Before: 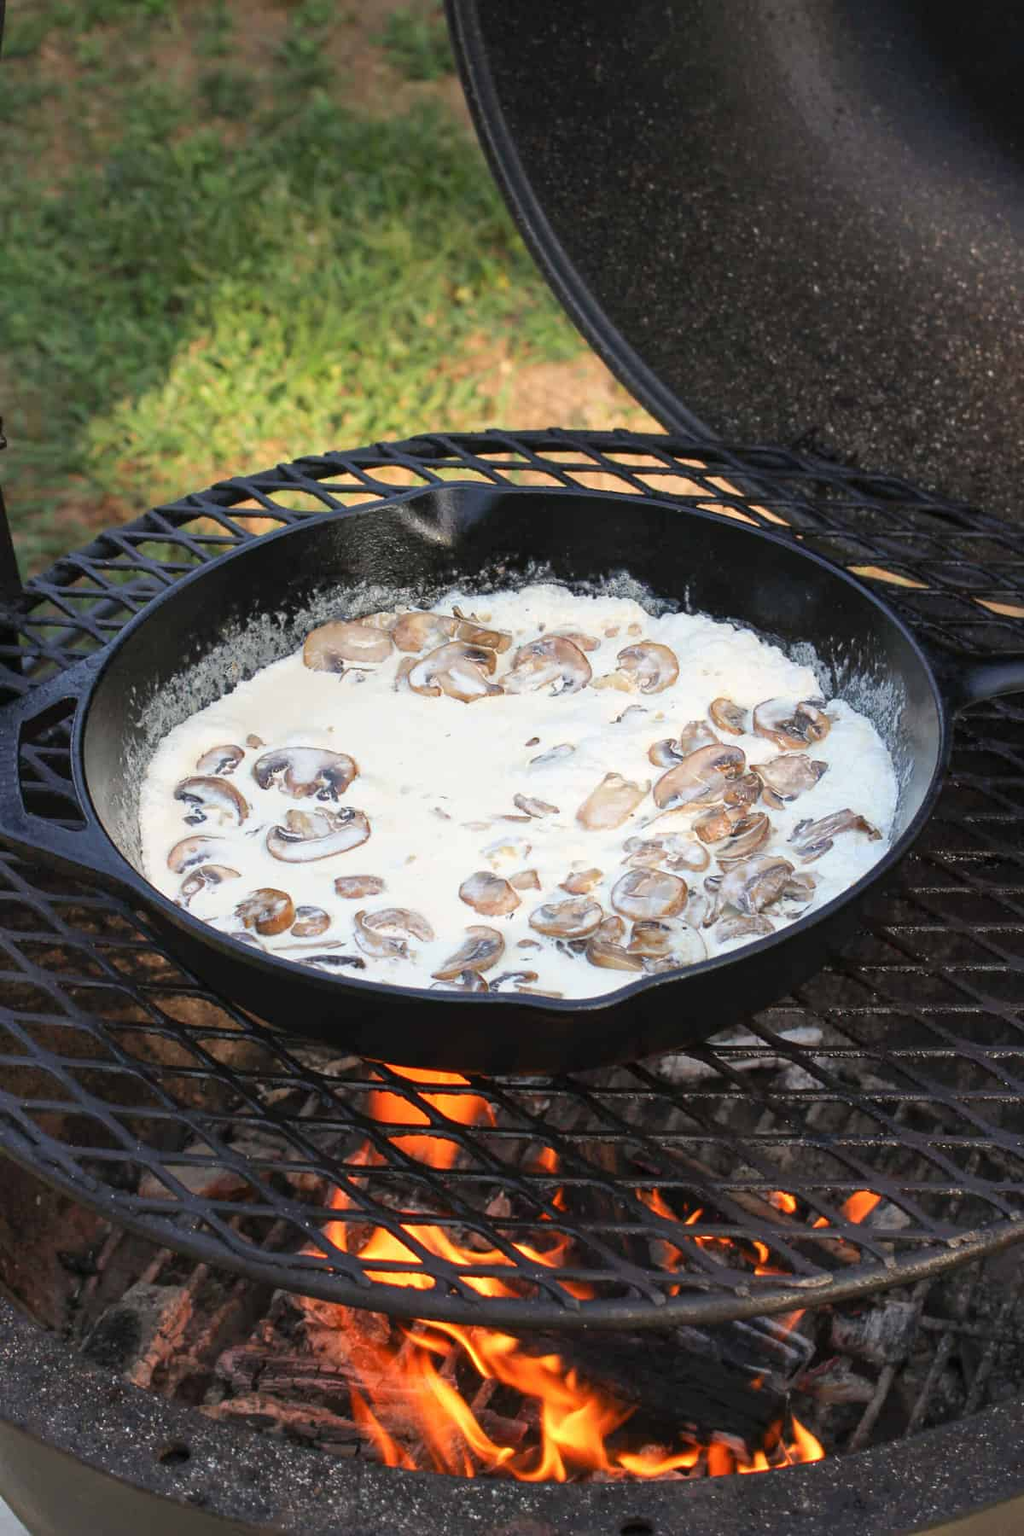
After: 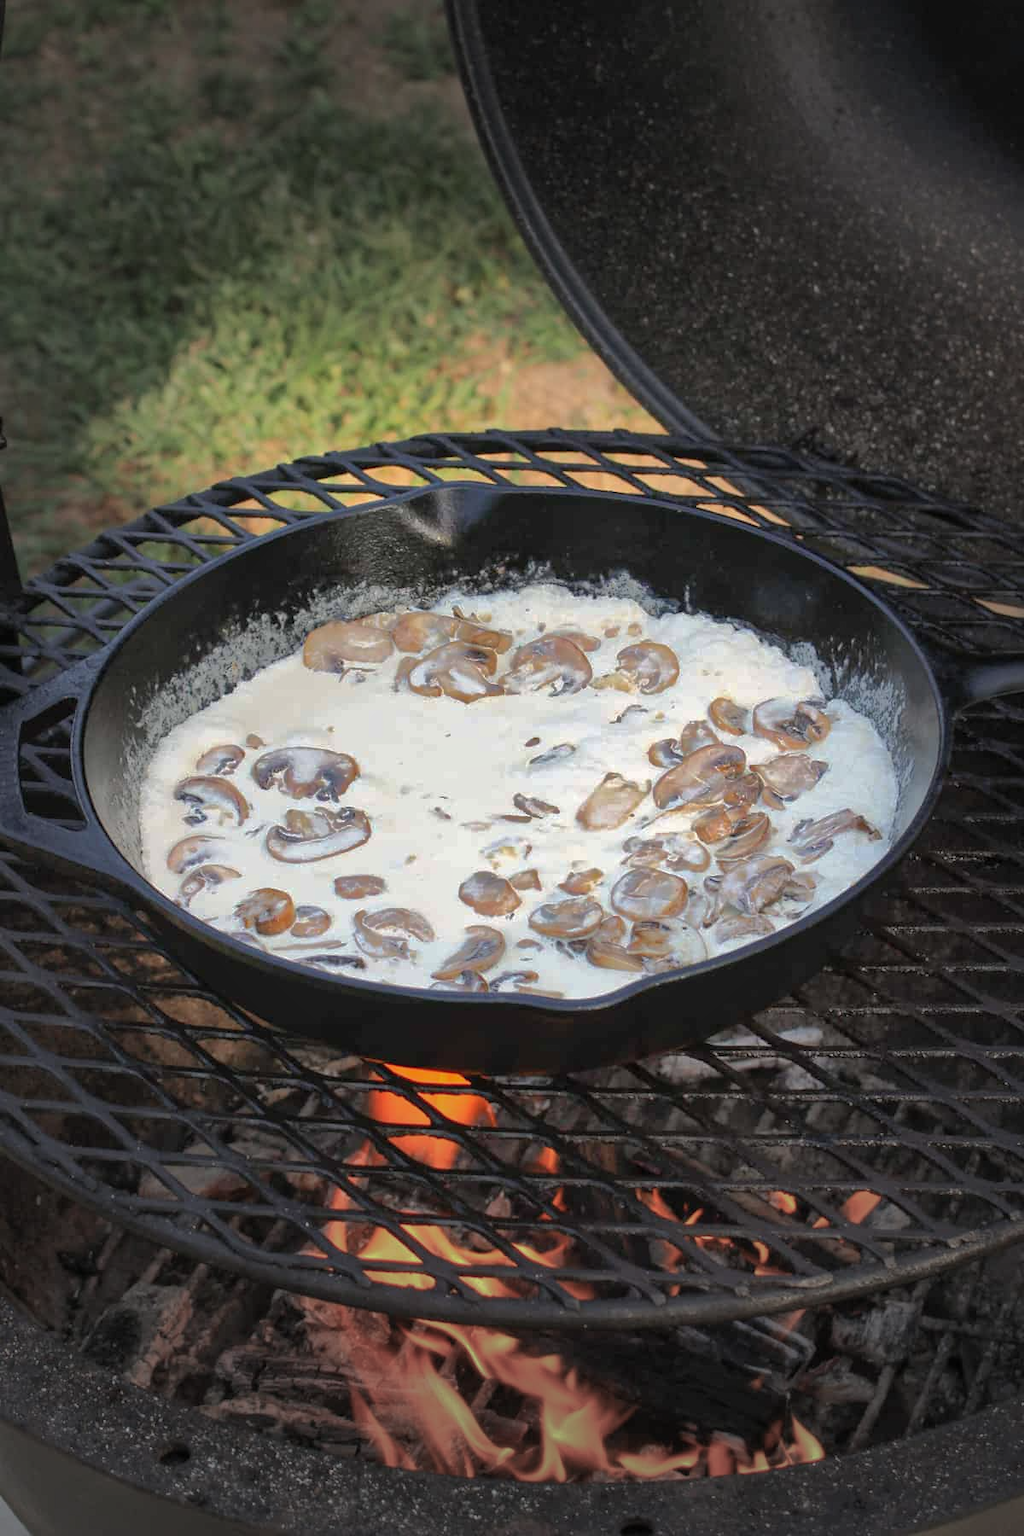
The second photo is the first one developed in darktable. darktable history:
shadows and highlights: shadows 40, highlights -60
vignetting: fall-off start 40%, fall-off radius 40%
